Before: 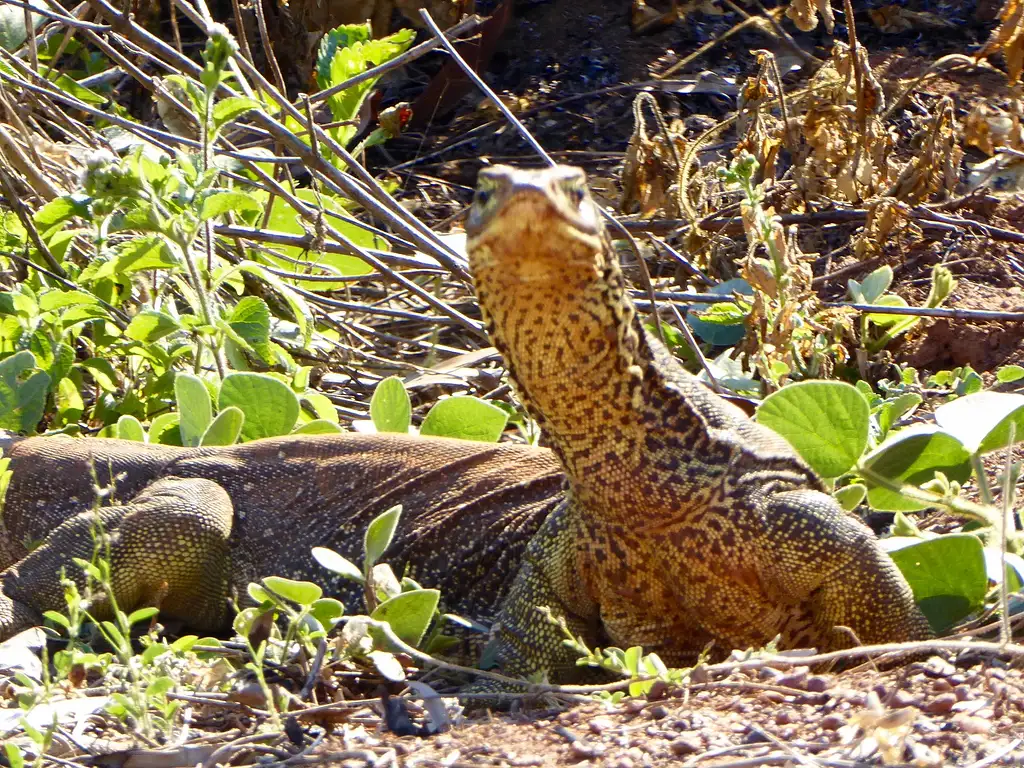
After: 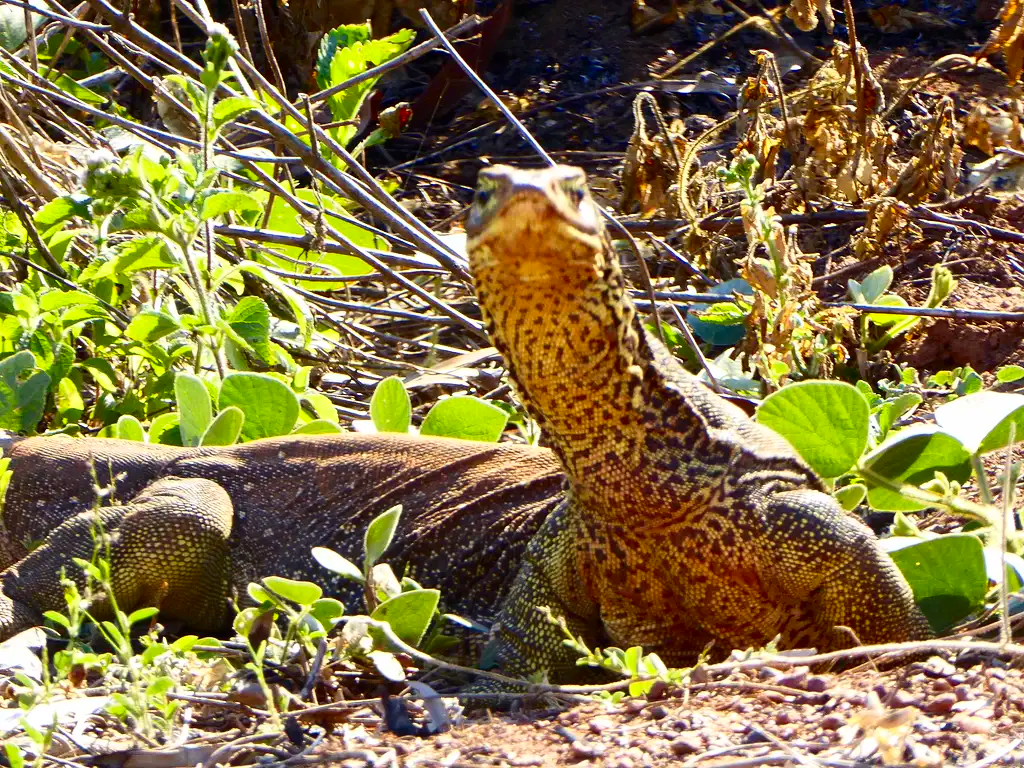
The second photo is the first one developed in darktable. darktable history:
color calibration: illuminant same as pipeline (D50), adaptation XYZ, x 0.347, y 0.358, temperature 5018.09 K
contrast brightness saturation: contrast 0.171, saturation 0.305
